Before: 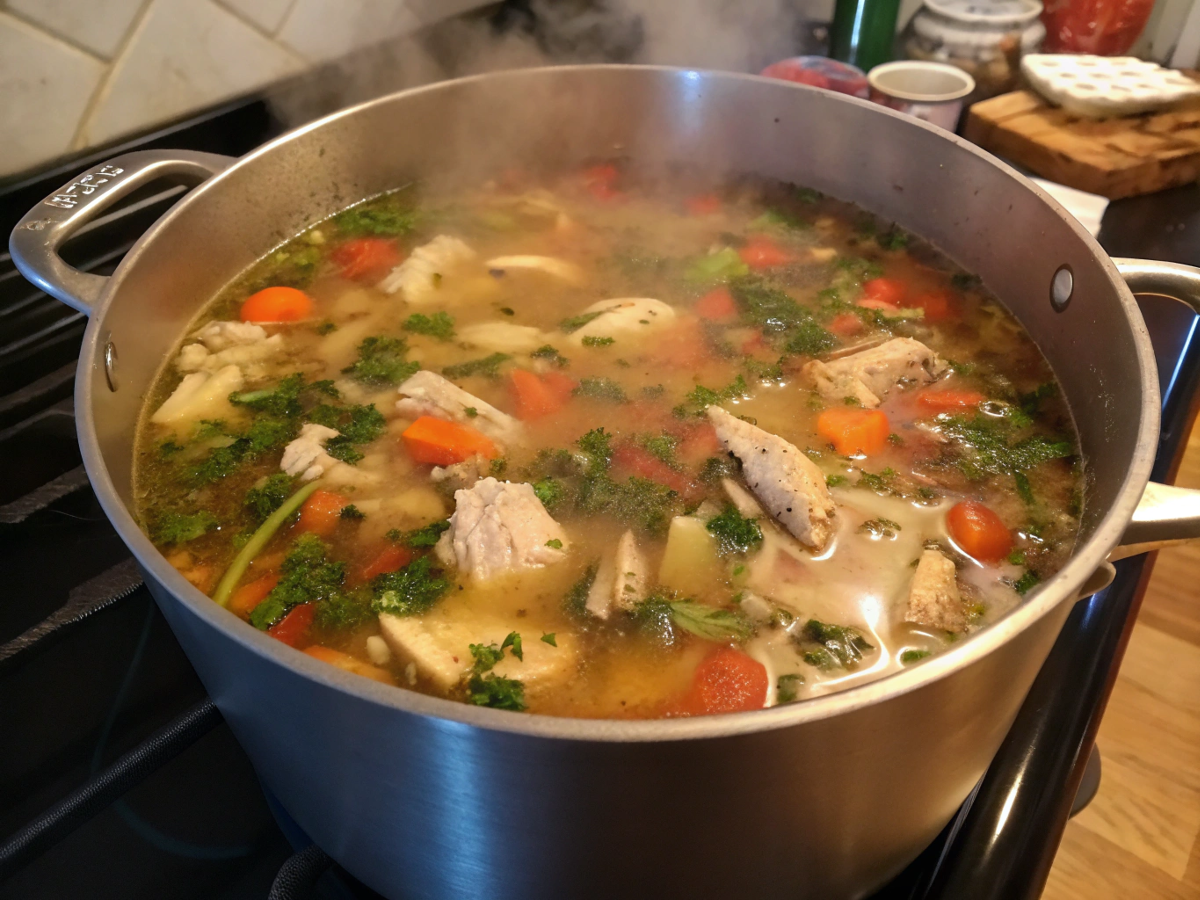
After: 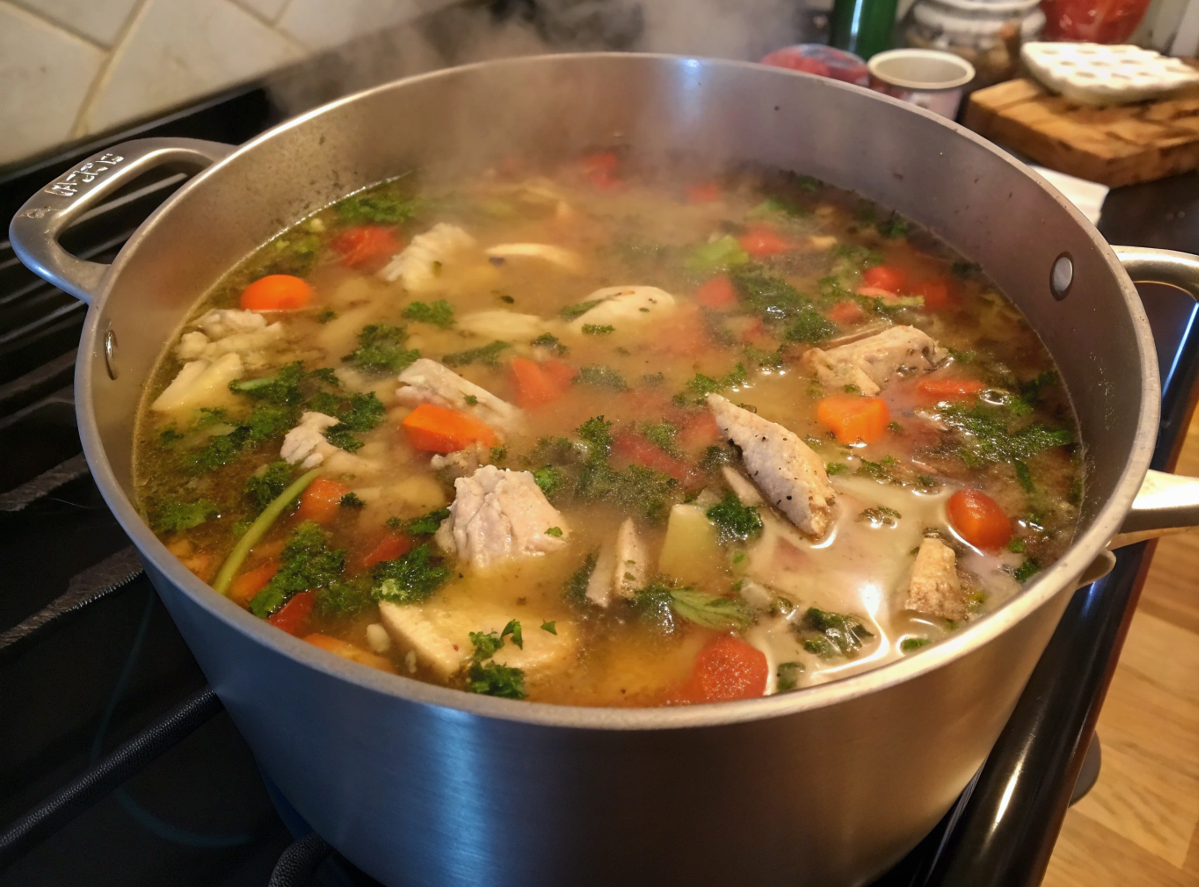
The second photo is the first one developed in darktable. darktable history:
tone equalizer: -7 EV 0.191 EV, -6 EV 0.088 EV, -5 EV 0.101 EV, -4 EV 0.063 EV, -2 EV -0.037 EV, -1 EV -0.022 EV, +0 EV -0.046 EV
crop: top 1.398%, right 0.012%
